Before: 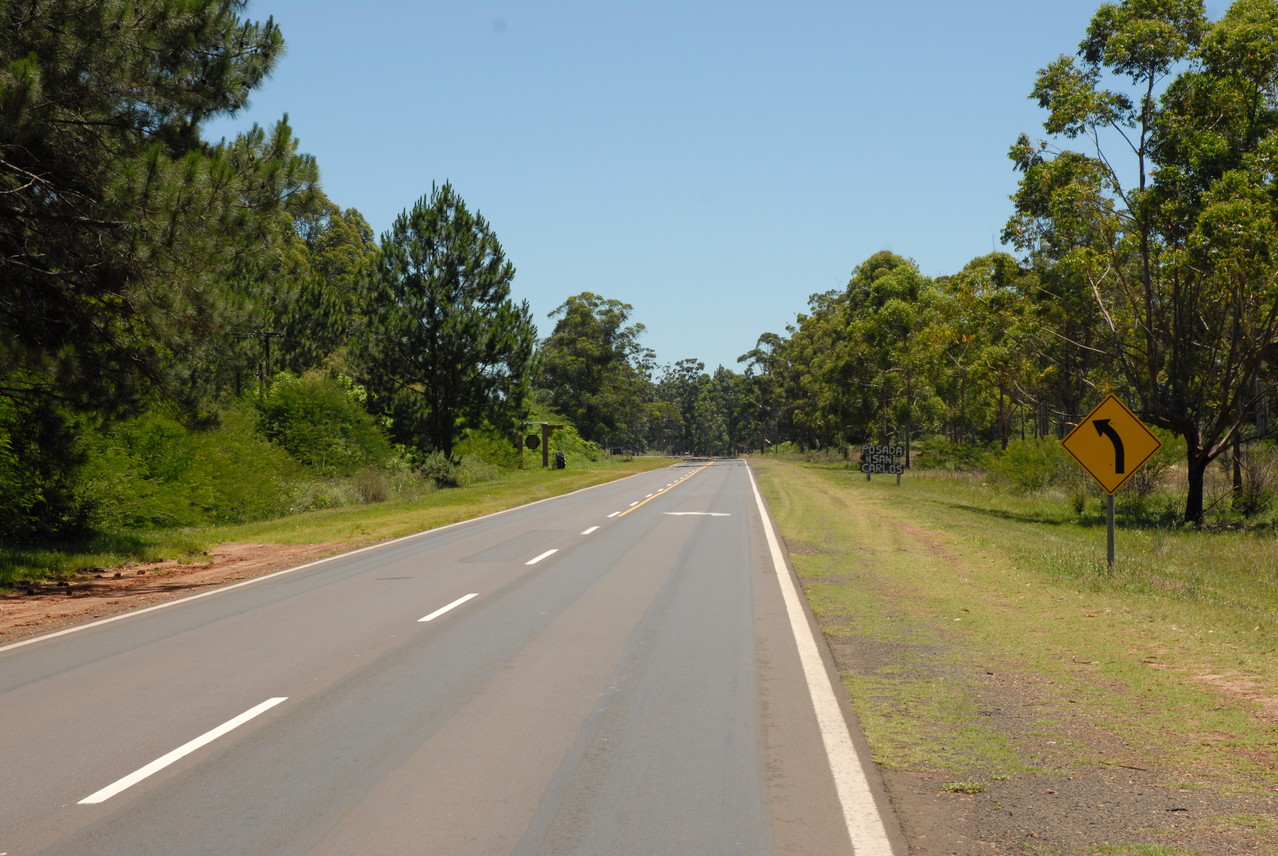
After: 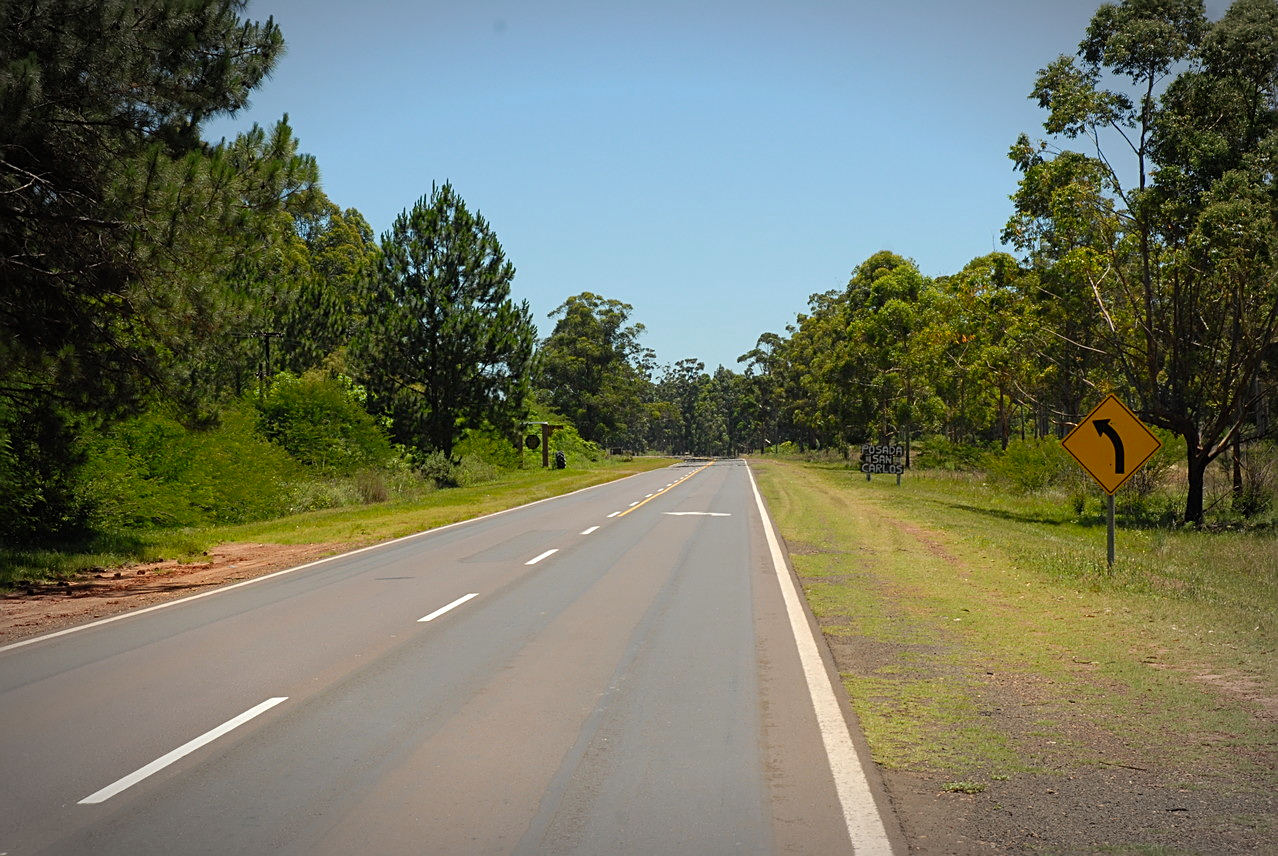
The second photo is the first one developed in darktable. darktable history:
sharpen: on, module defaults
tone equalizer: edges refinement/feathering 500, mask exposure compensation -1.57 EV, preserve details no
vignetting: automatic ratio true
contrast brightness saturation: contrast 0.04, saturation 0.159
